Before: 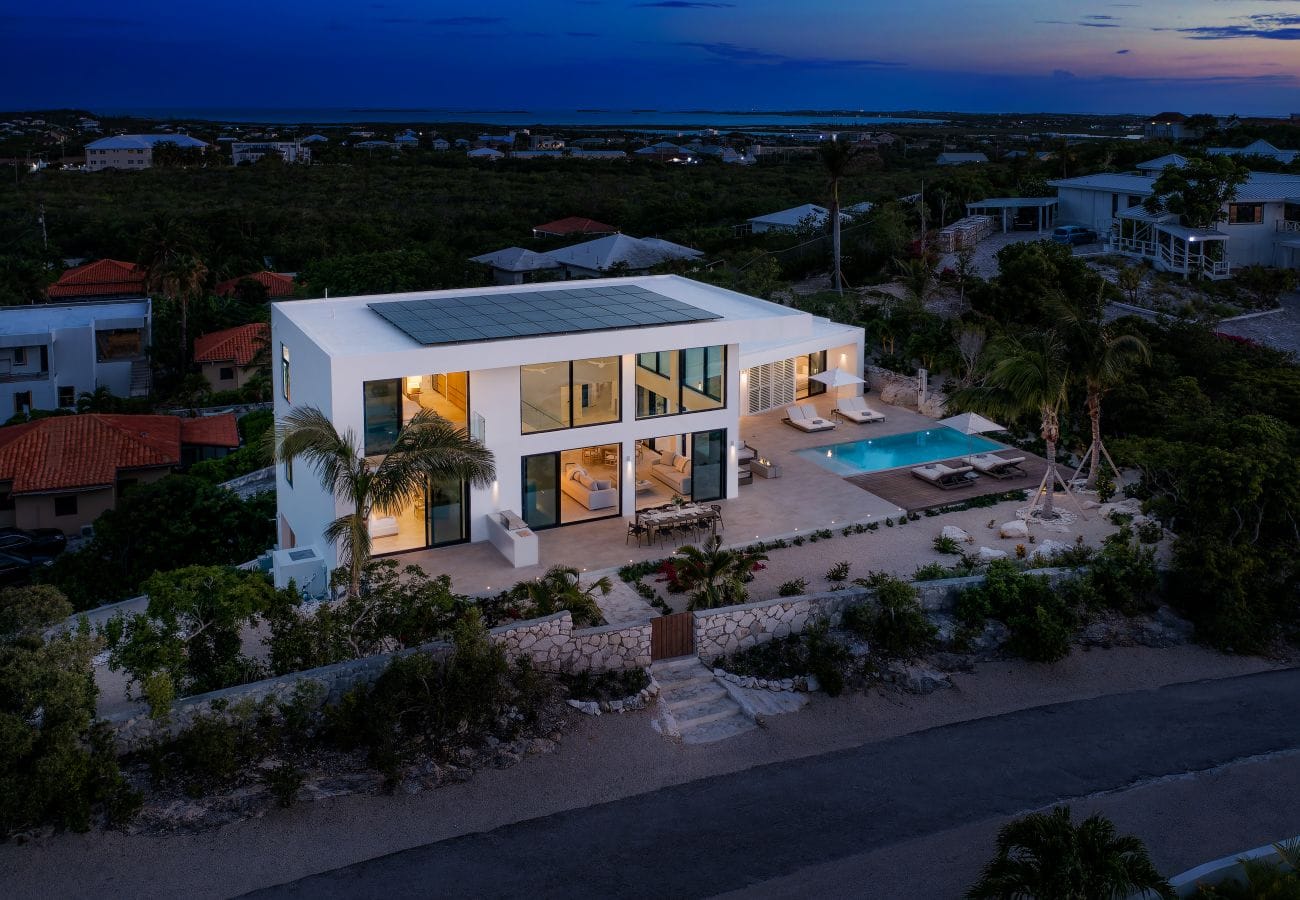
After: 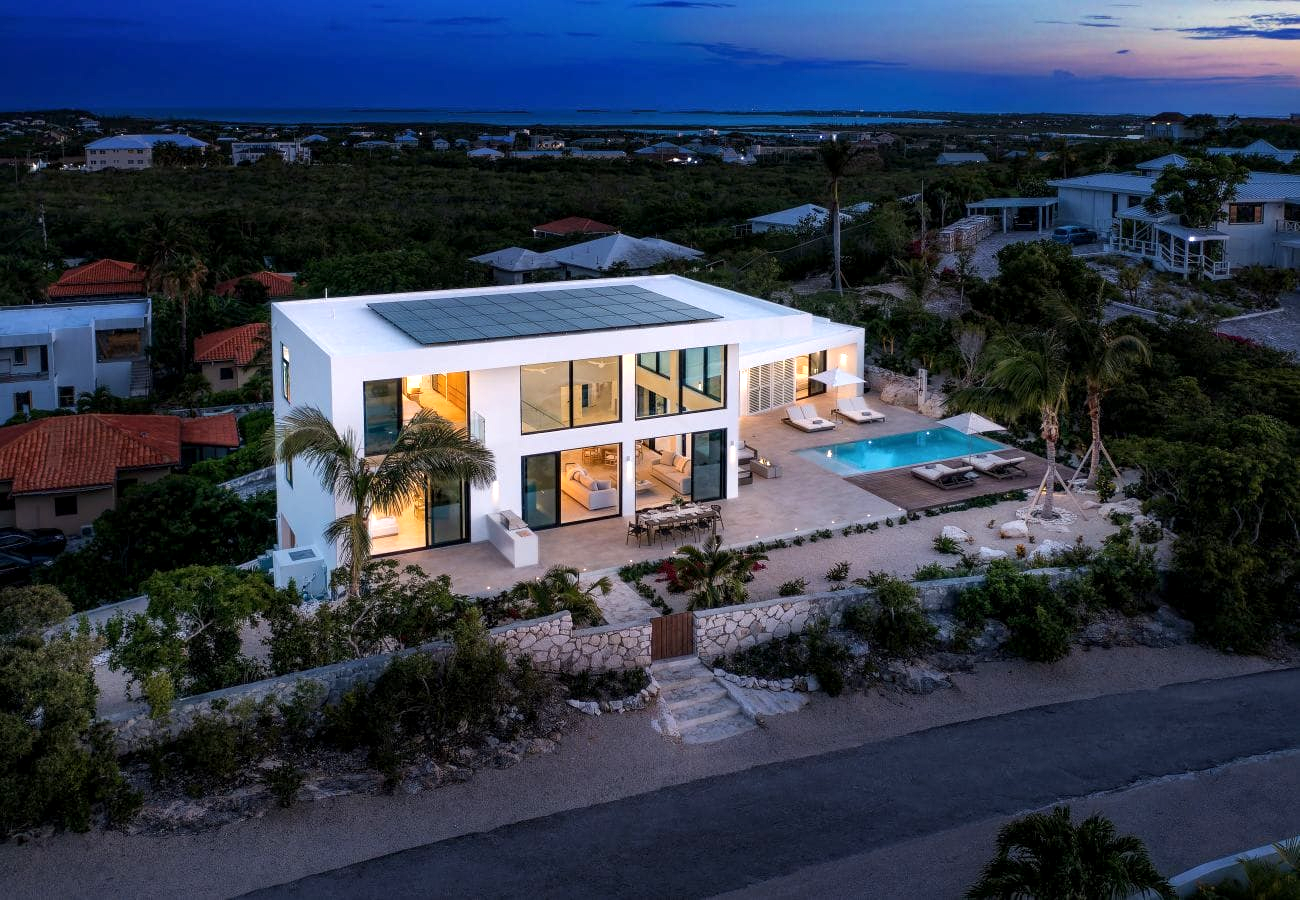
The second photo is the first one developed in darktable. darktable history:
local contrast: highlights 107%, shadows 101%, detail 120%, midtone range 0.2
exposure: black level correction 0, exposure 0.697 EV, compensate exposure bias true, compensate highlight preservation false
color calibration: illuminant same as pipeline (D50), adaptation XYZ, x 0.346, y 0.358, temperature 5019.66 K
